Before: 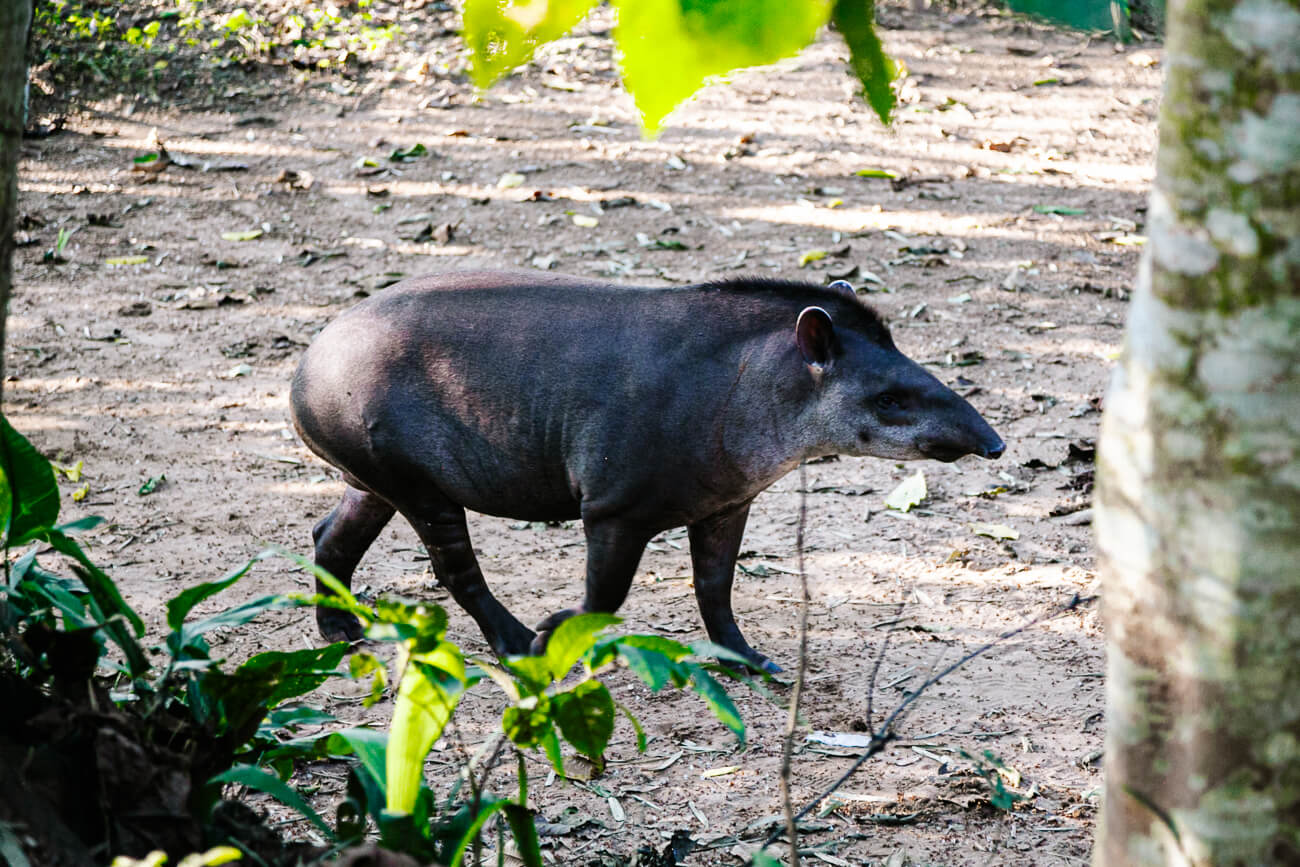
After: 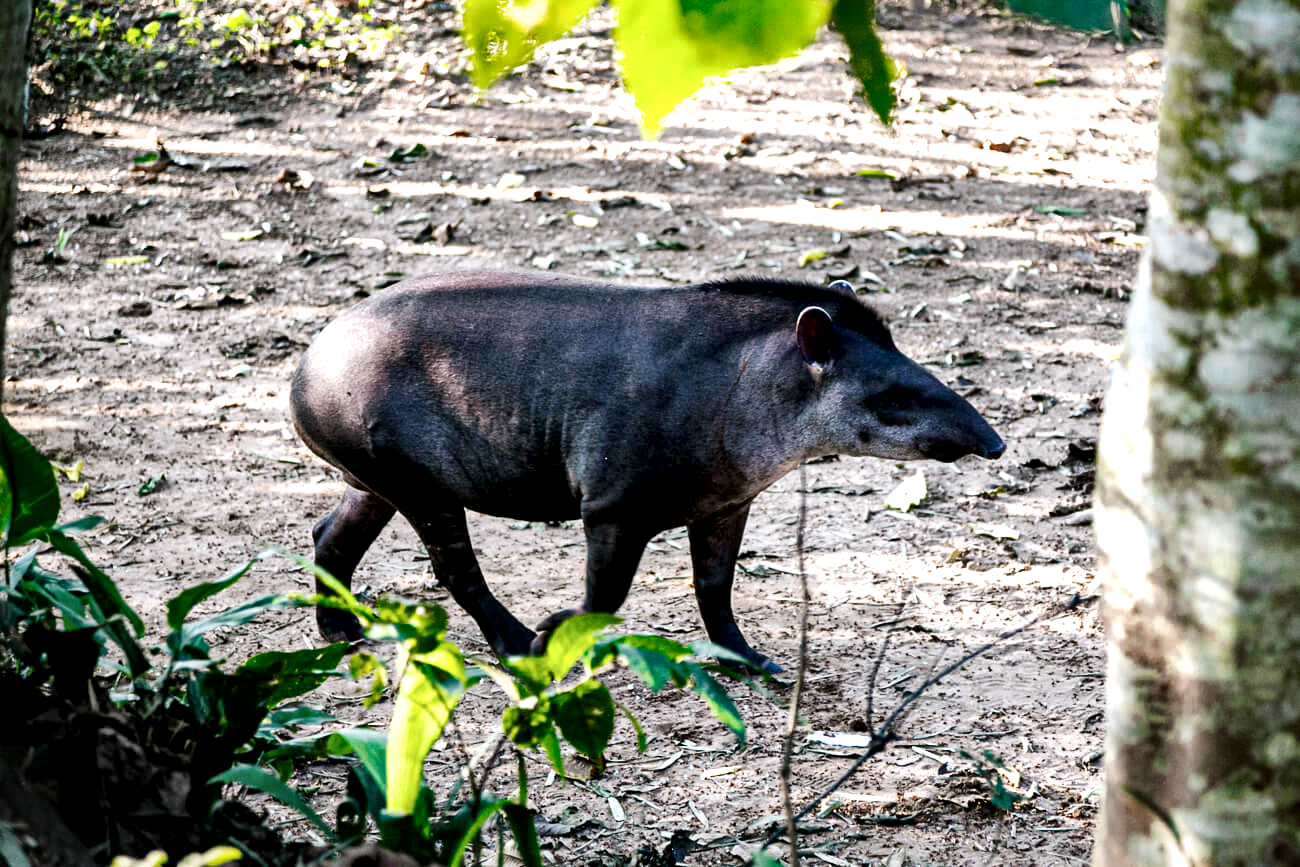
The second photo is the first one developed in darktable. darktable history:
exposure: compensate highlight preservation false
local contrast: mode bilateral grid, contrast 43, coarseness 70, detail 215%, midtone range 0.2
